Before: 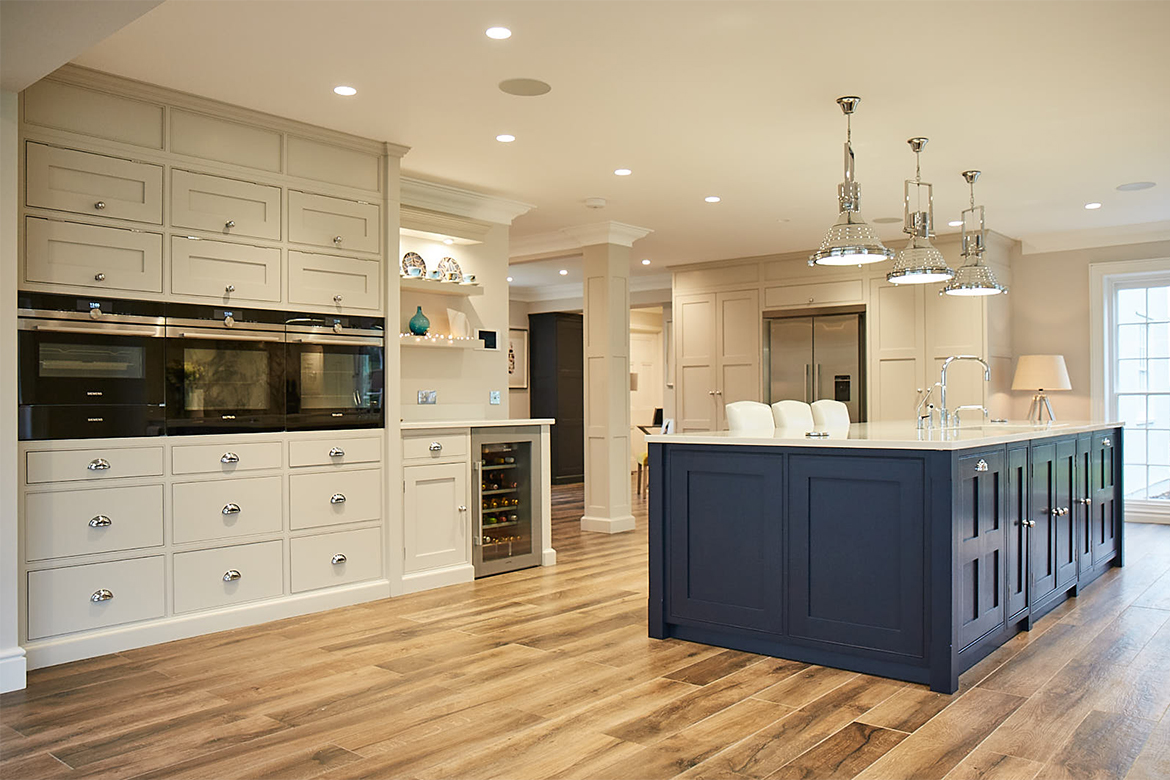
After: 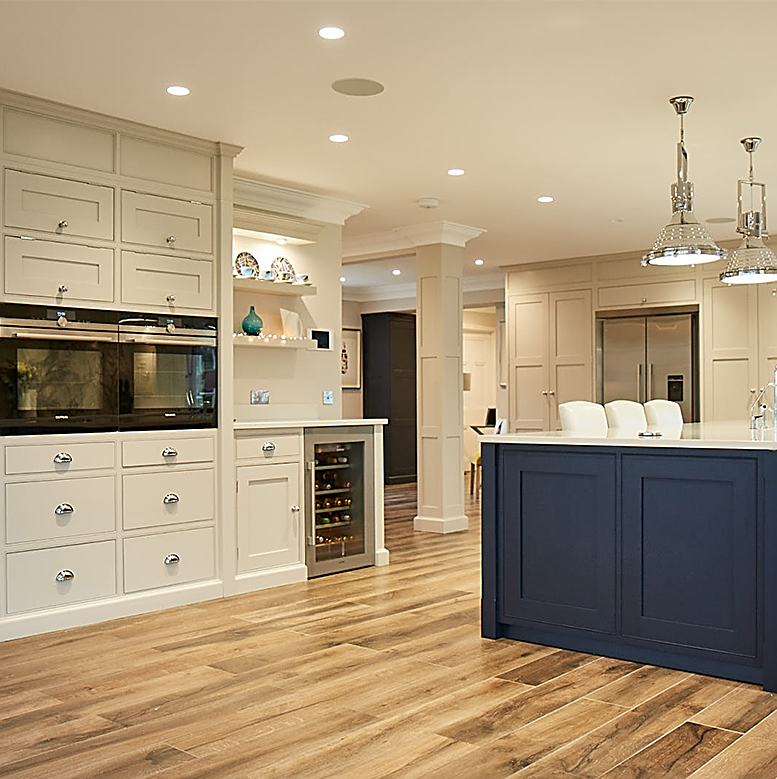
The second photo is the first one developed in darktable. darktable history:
crop and rotate: left 14.337%, right 19.169%
sharpen: on, module defaults
